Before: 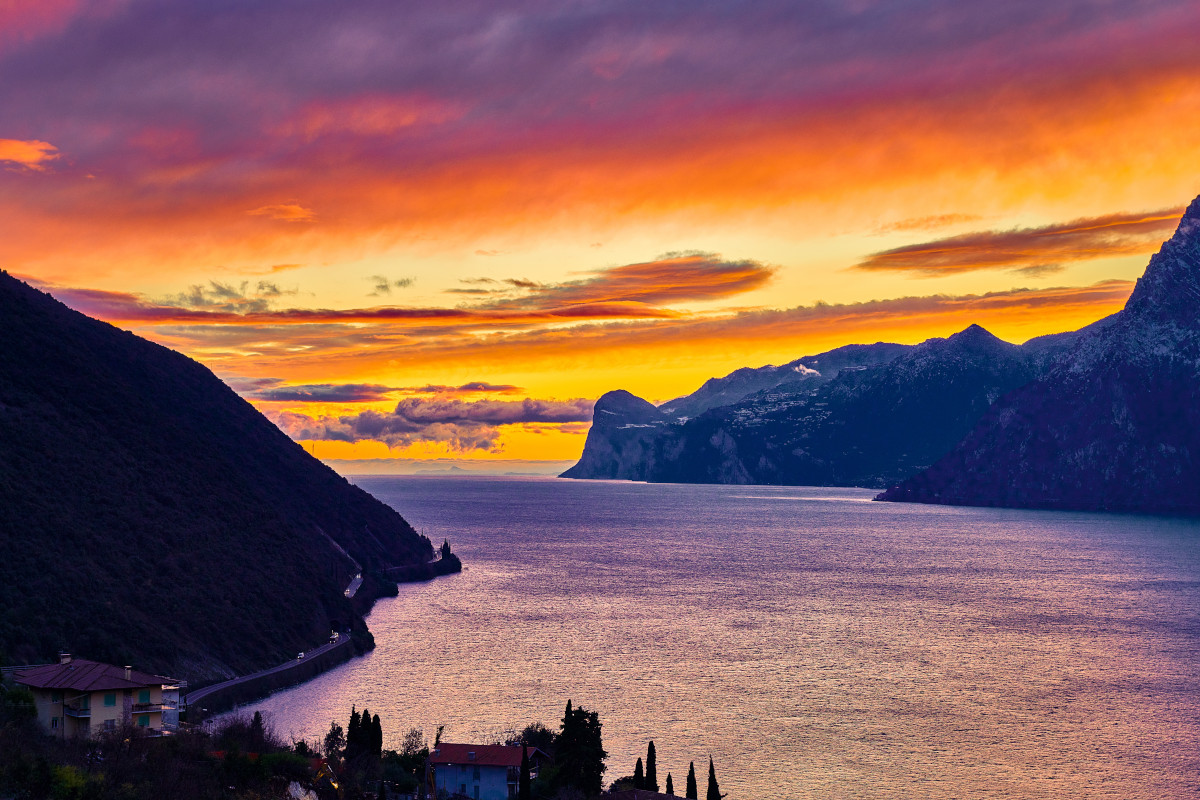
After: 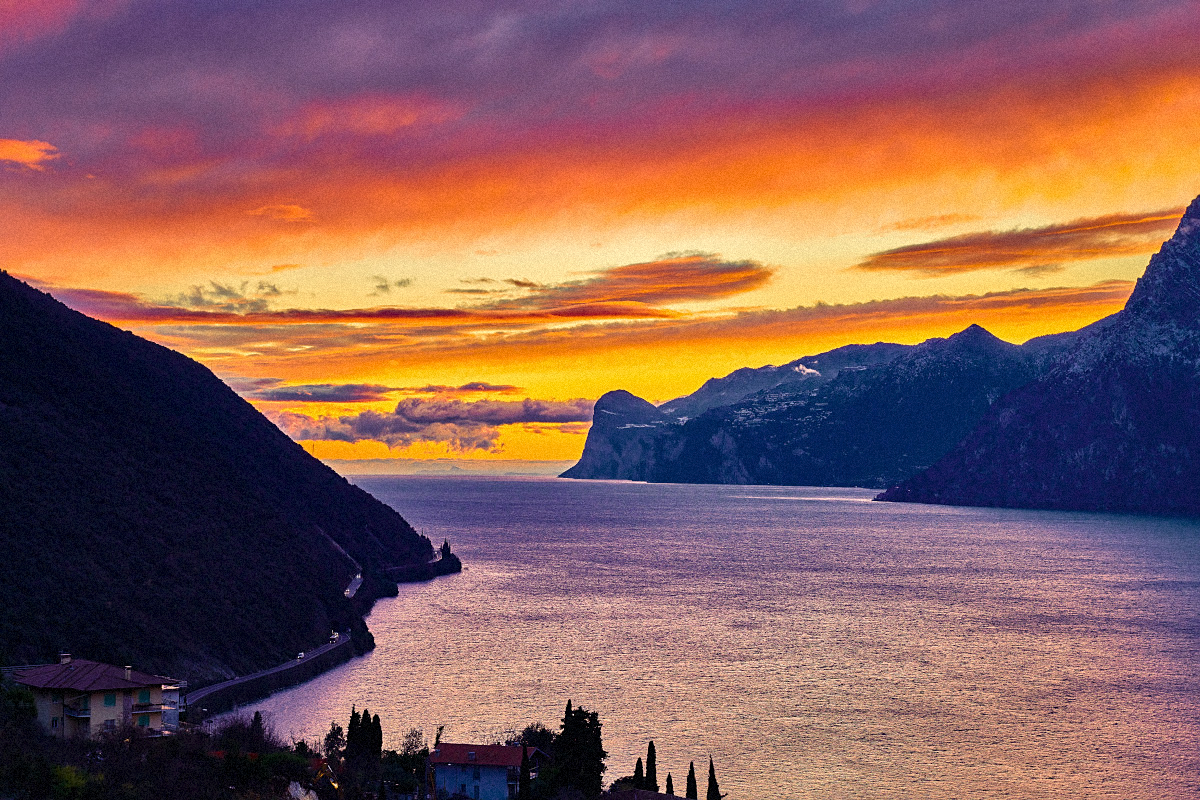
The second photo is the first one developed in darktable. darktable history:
grain: mid-tones bias 0%
sharpen: amount 0.2
